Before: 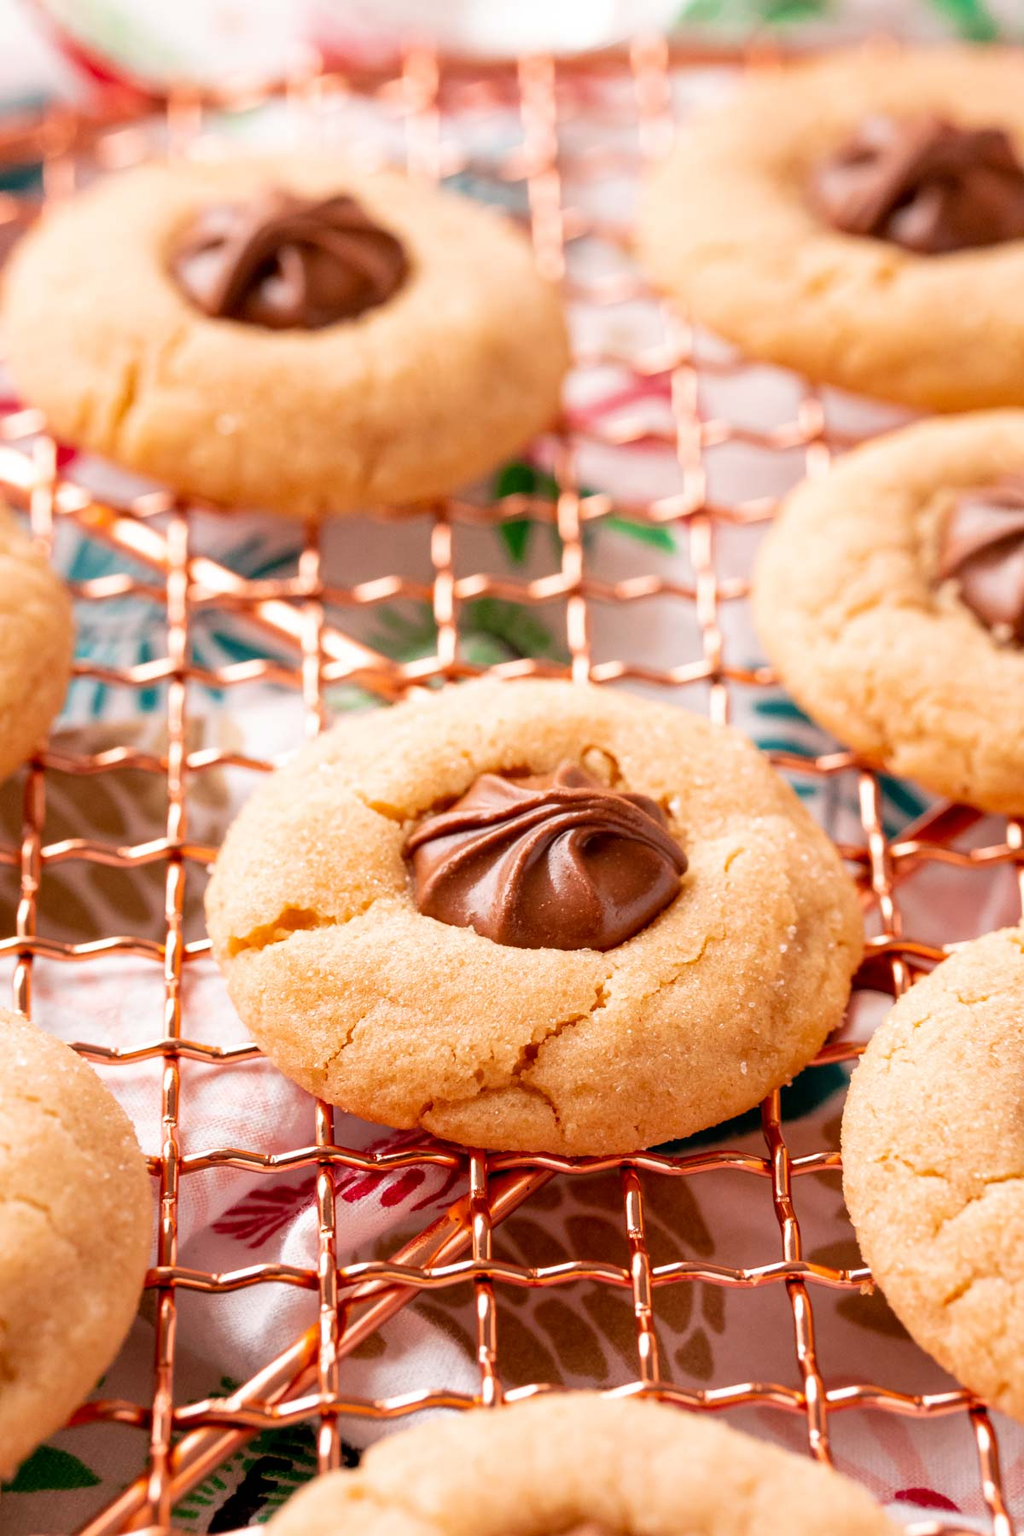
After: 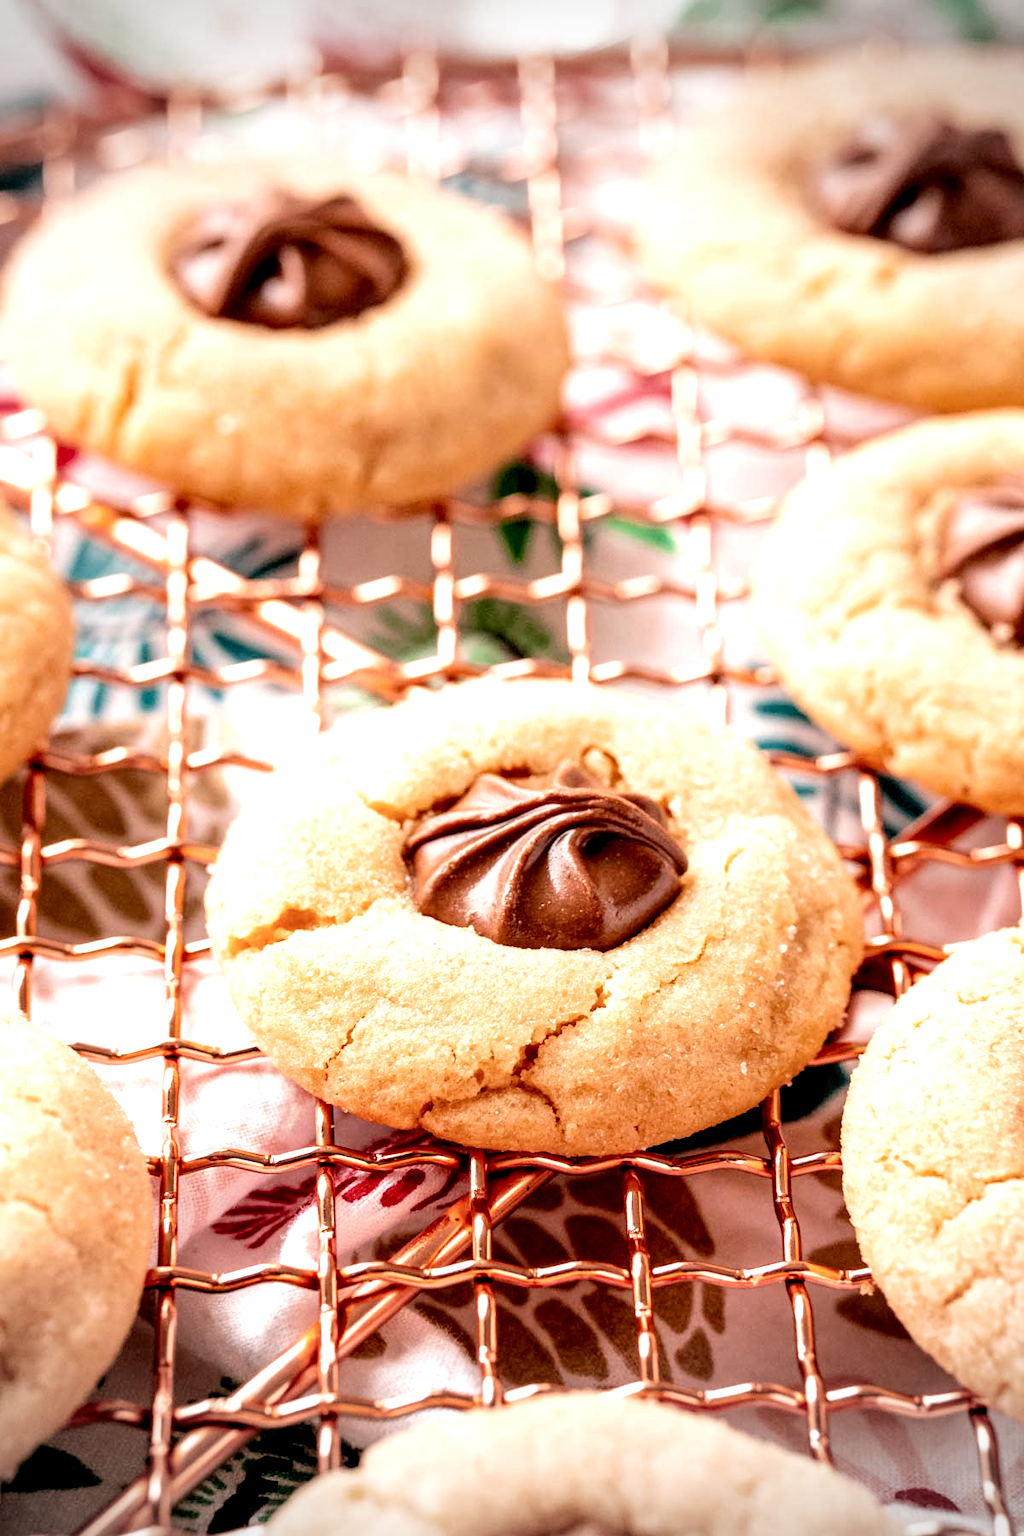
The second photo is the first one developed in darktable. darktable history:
local contrast: highlights 81%, shadows 57%, detail 174%, midtone range 0.606
vignetting: fall-off start 88.59%, fall-off radius 44.06%, width/height ratio 1.169
contrast brightness saturation: contrast 0.109, saturation -0.156
contrast equalizer: y [[0.5, 0.5, 0.472, 0.5, 0.5, 0.5], [0.5 ×6], [0.5 ×6], [0 ×6], [0 ×6]], mix 0.307
tone equalizer: -8 EV 1.02 EV, -7 EV 1.01 EV, -6 EV 1.01 EV, -5 EV 1.02 EV, -4 EV 1.02 EV, -3 EV 0.747 EV, -2 EV 0.474 EV, -1 EV 0.232 EV, edges refinement/feathering 500, mask exposure compensation -1.57 EV, preserve details no
